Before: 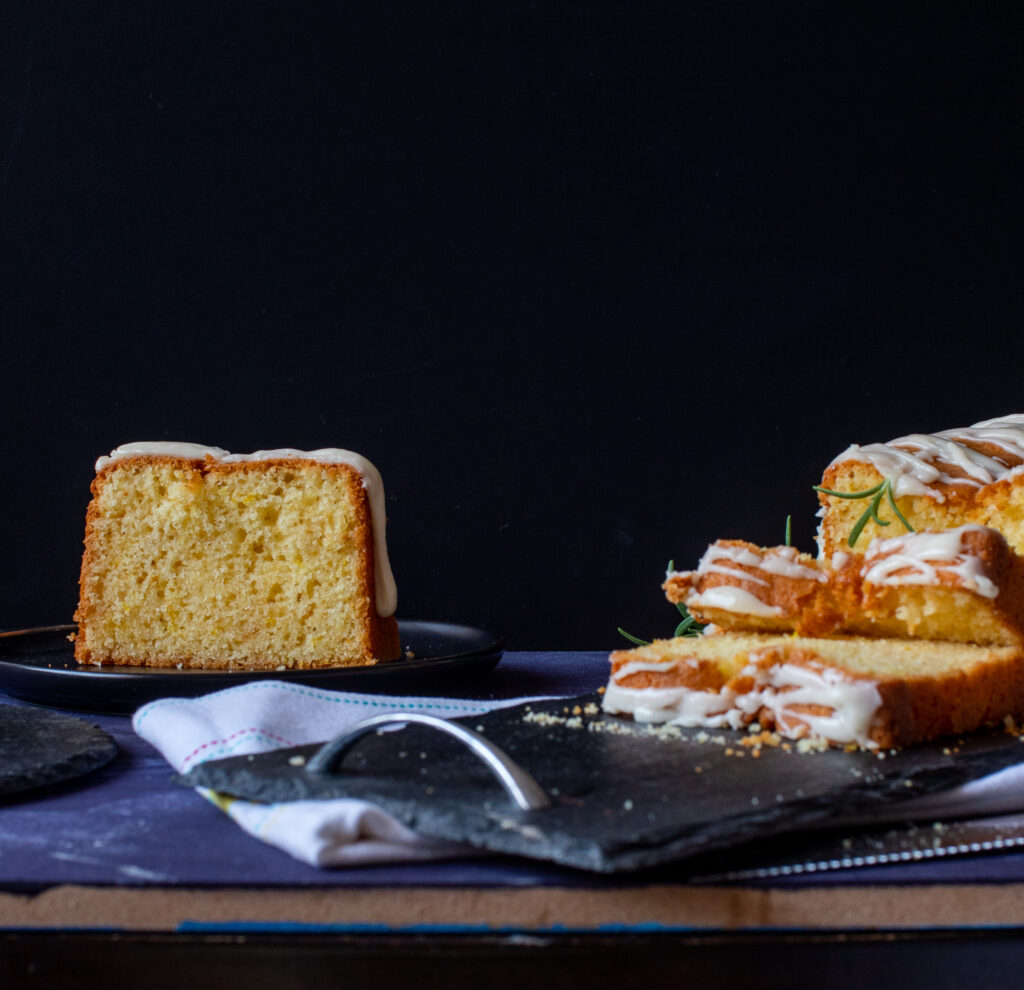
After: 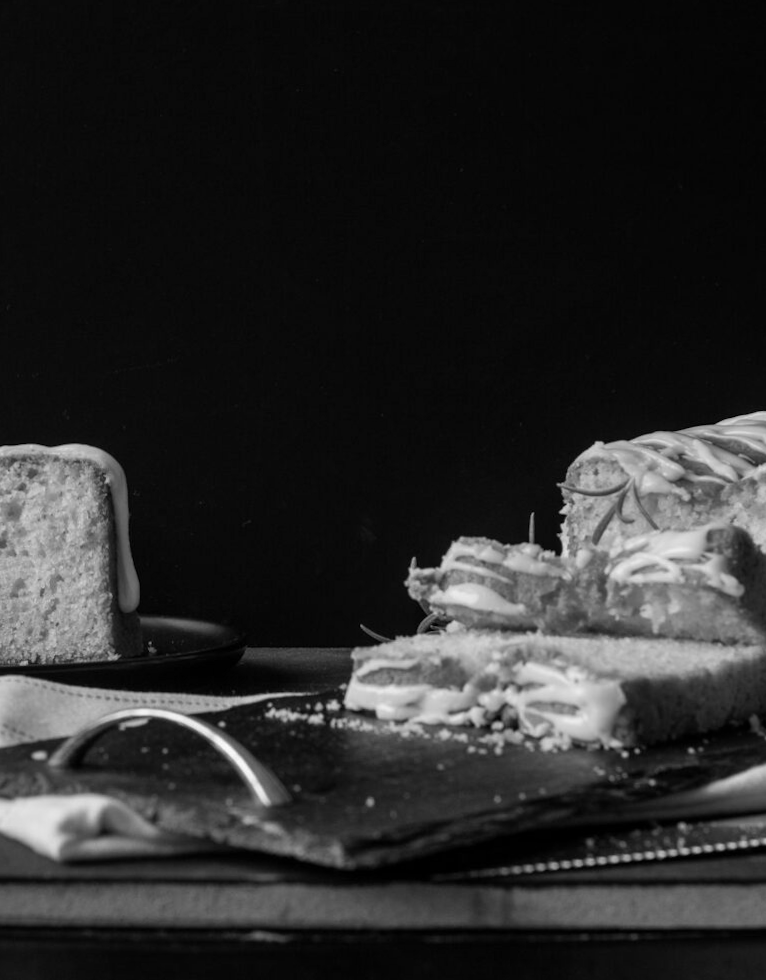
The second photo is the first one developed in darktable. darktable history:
crop and rotate: left 24.6%
monochrome: on, module defaults
rotate and perspective: rotation 0.192°, lens shift (horizontal) -0.015, crop left 0.005, crop right 0.996, crop top 0.006, crop bottom 0.99
